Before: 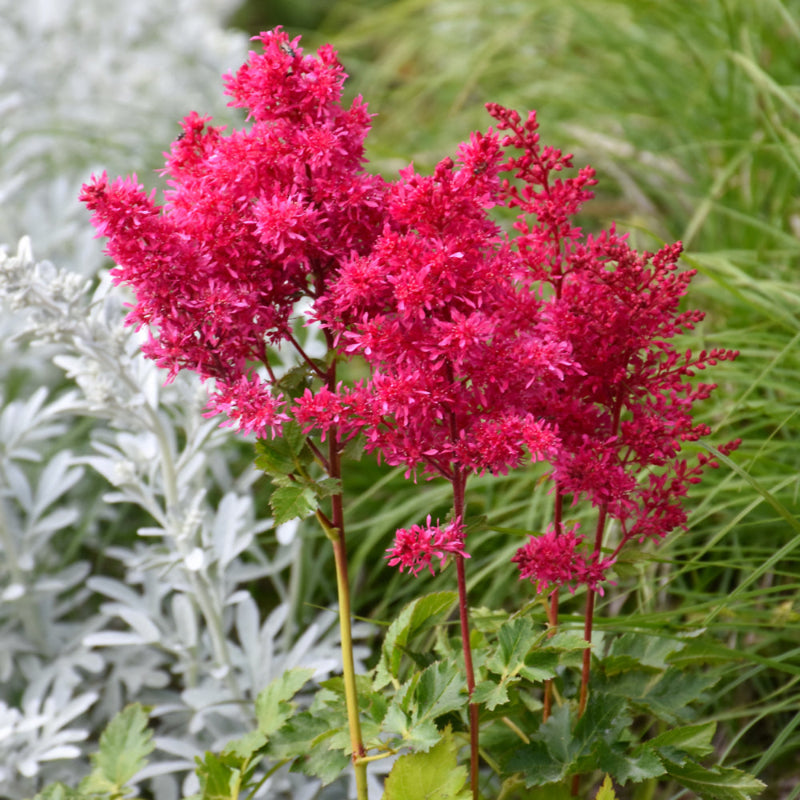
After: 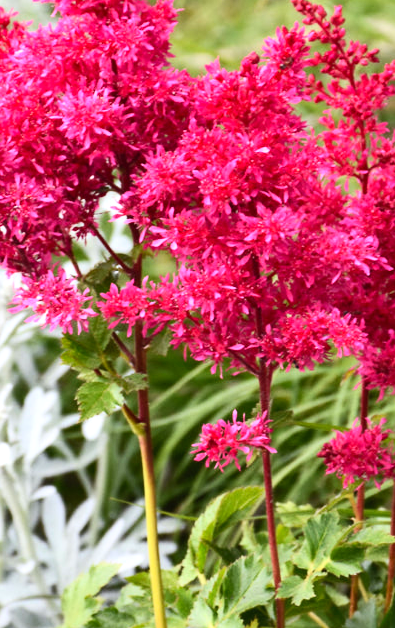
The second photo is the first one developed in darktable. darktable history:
tone equalizer: -8 EV -0.417 EV, -7 EV -0.389 EV, -6 EV -0.333 EV, -5 EV -0.222 EV, -3 EV 0.222 EV, -2 EV 0.333 EV, -1 EV 0.389 EV, +0 EV 0.417 EV, edges refinement/feathering 500, mask exposure compensation -1.57 EV, preserve details no
shadows and highlights: shadows 32, highlights -32, soften with gaussian
contrast brightness saturation: contrast 0.2, brightness 0.15, saturation 0.14
crop and rotate: angle 0.02°, left 24.353%, top 13.219%, right 26.156%, bottom 8.224%
